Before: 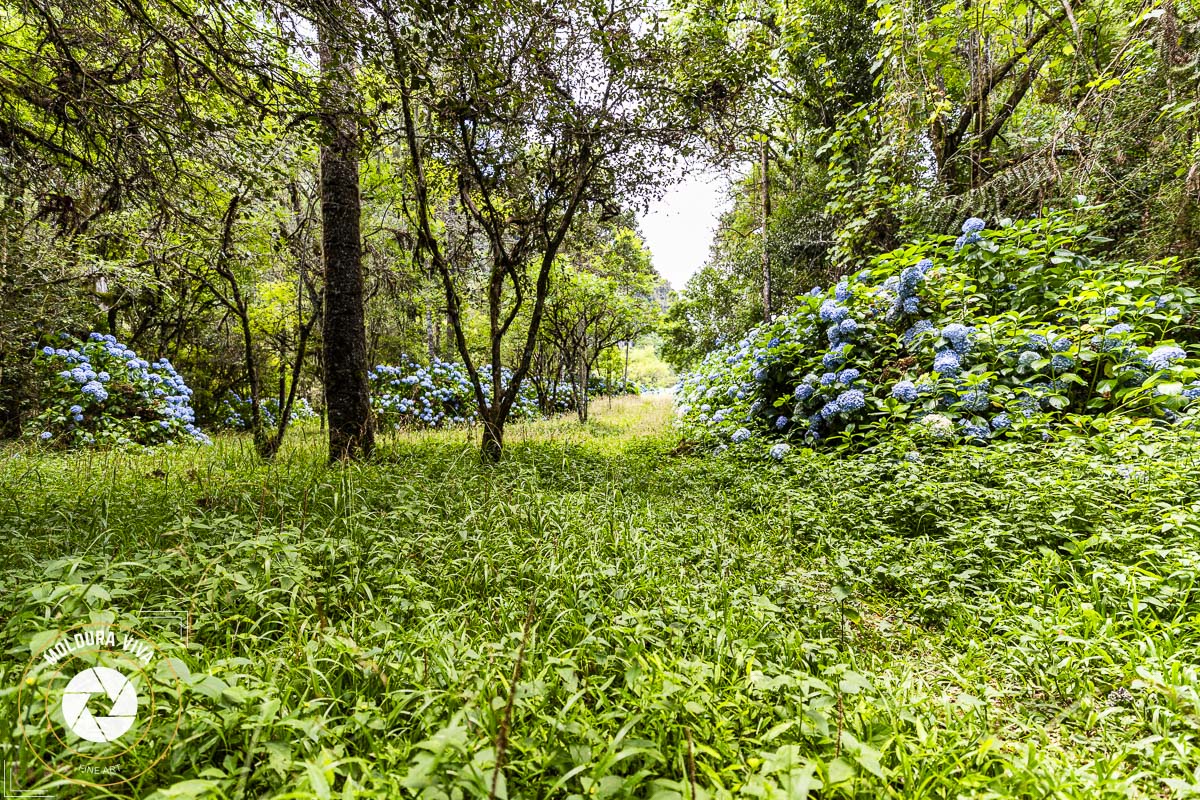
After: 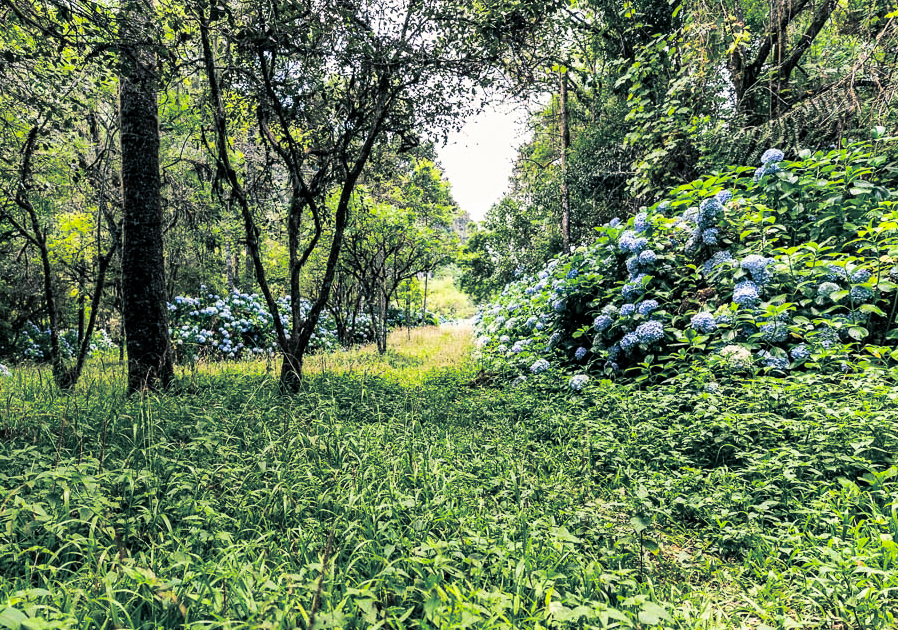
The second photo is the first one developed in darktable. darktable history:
crop: left 16.768%, top 8.653%, right 8.362%, bottom 12.485%
split-toning: shadows › hue 205.2°, shadows › saturation 0.43, highlights › hue 54°, highlights › saturation 0.54
